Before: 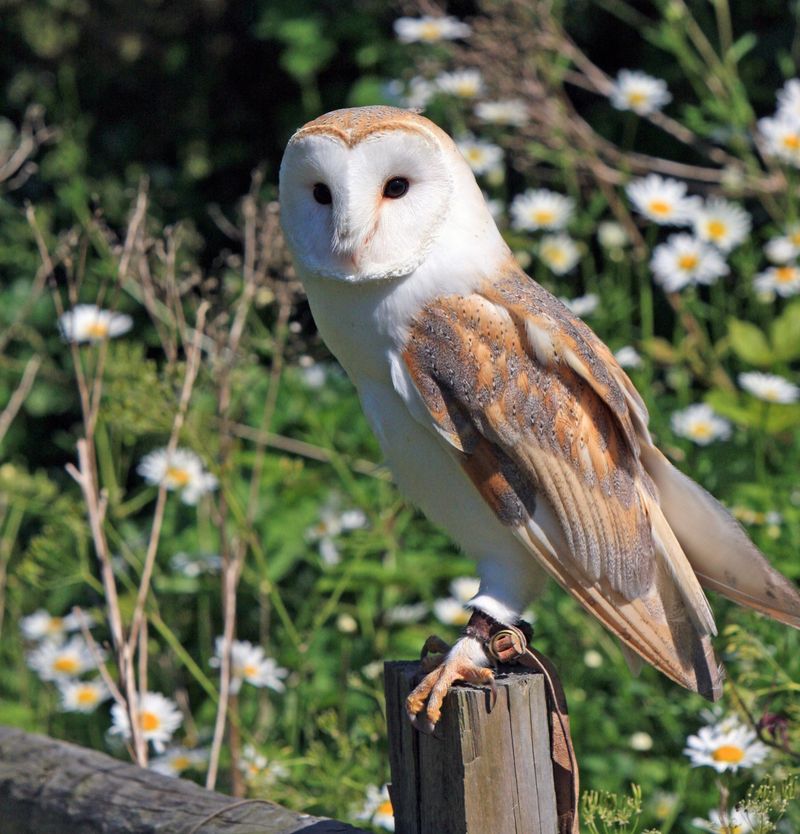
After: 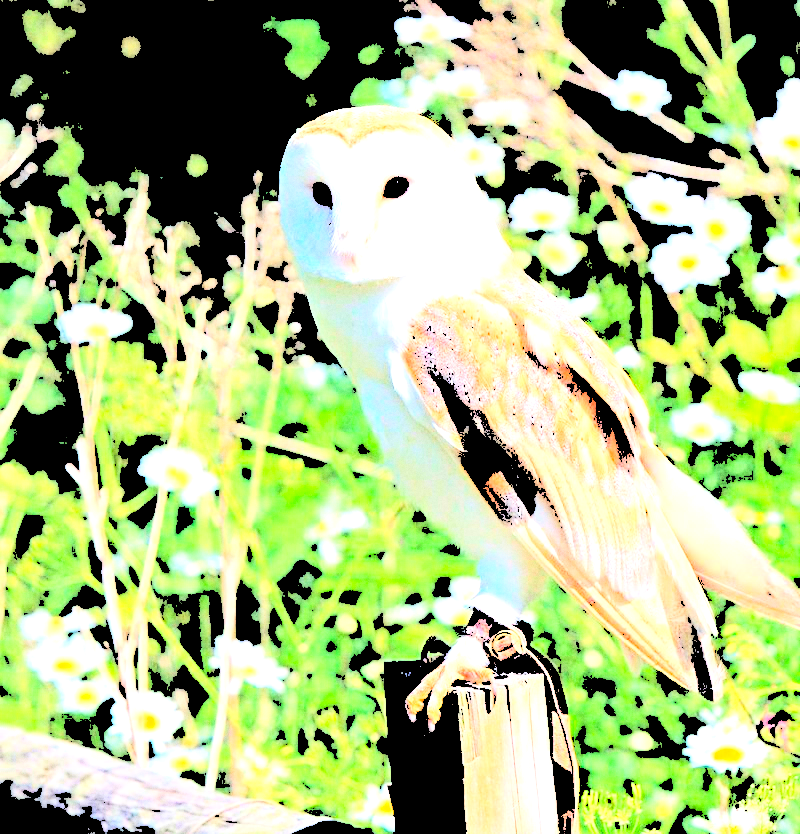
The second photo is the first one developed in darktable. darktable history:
levels: levels [0.246, 0.246, 0.506]
grain: coarseness 0.09 ISO
contrast brightness saturation: saturation 0.13
